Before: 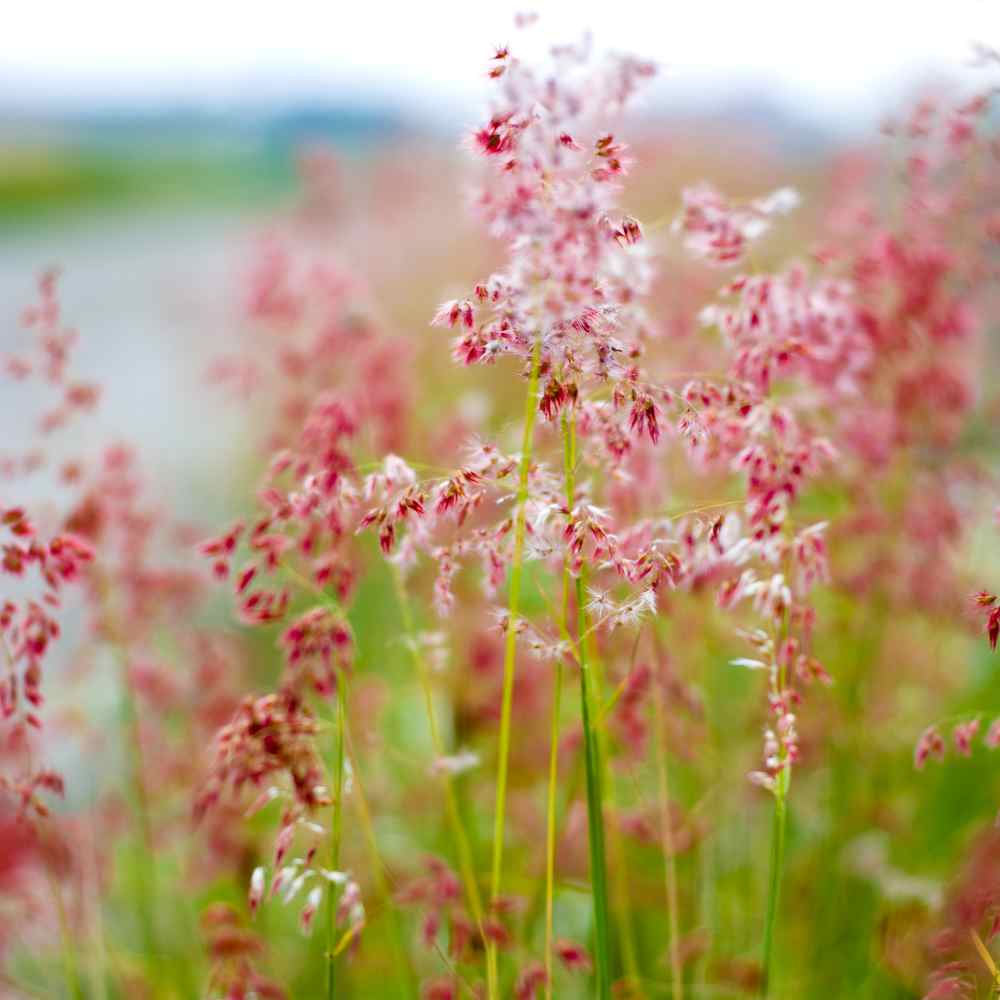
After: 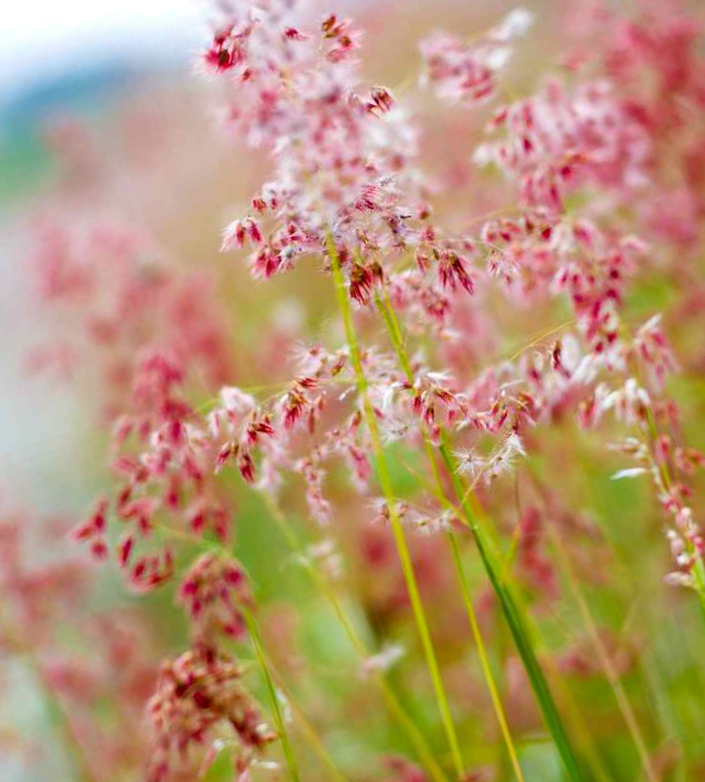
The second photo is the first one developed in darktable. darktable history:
crop and rotate: angle 18.3°, left 6.857%, right 3.965%, bottom 1.091%
